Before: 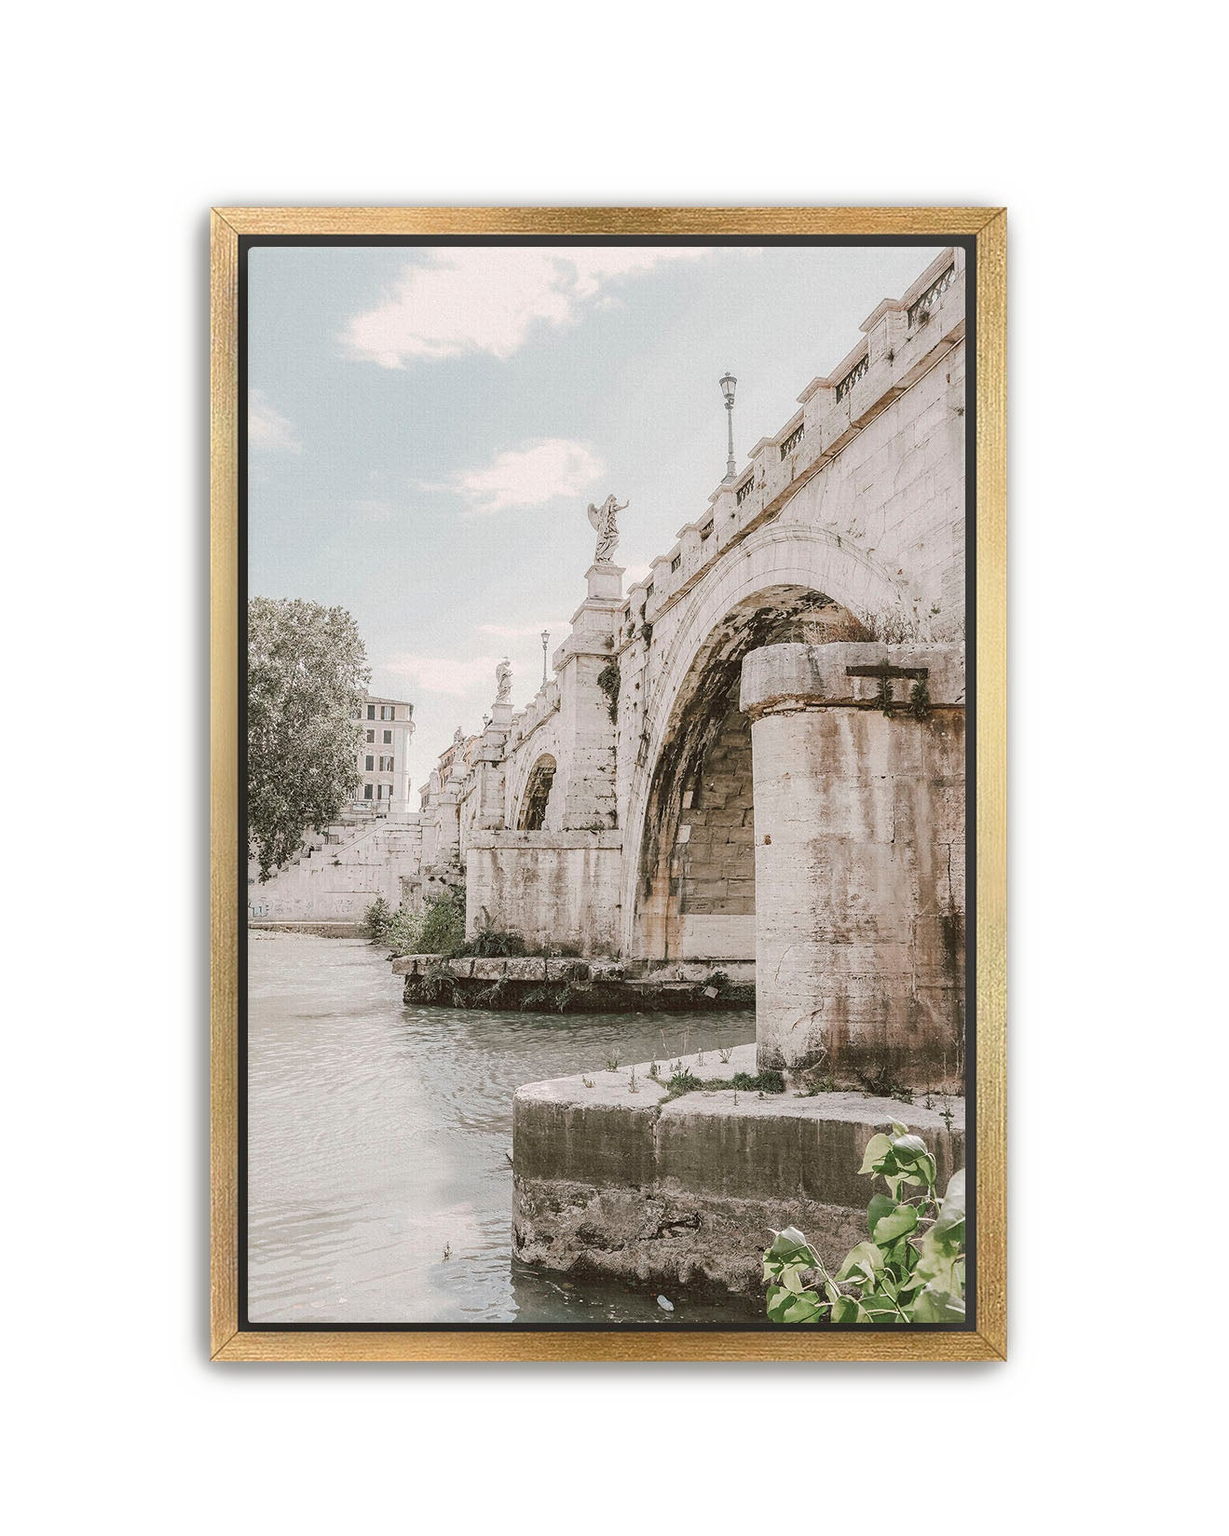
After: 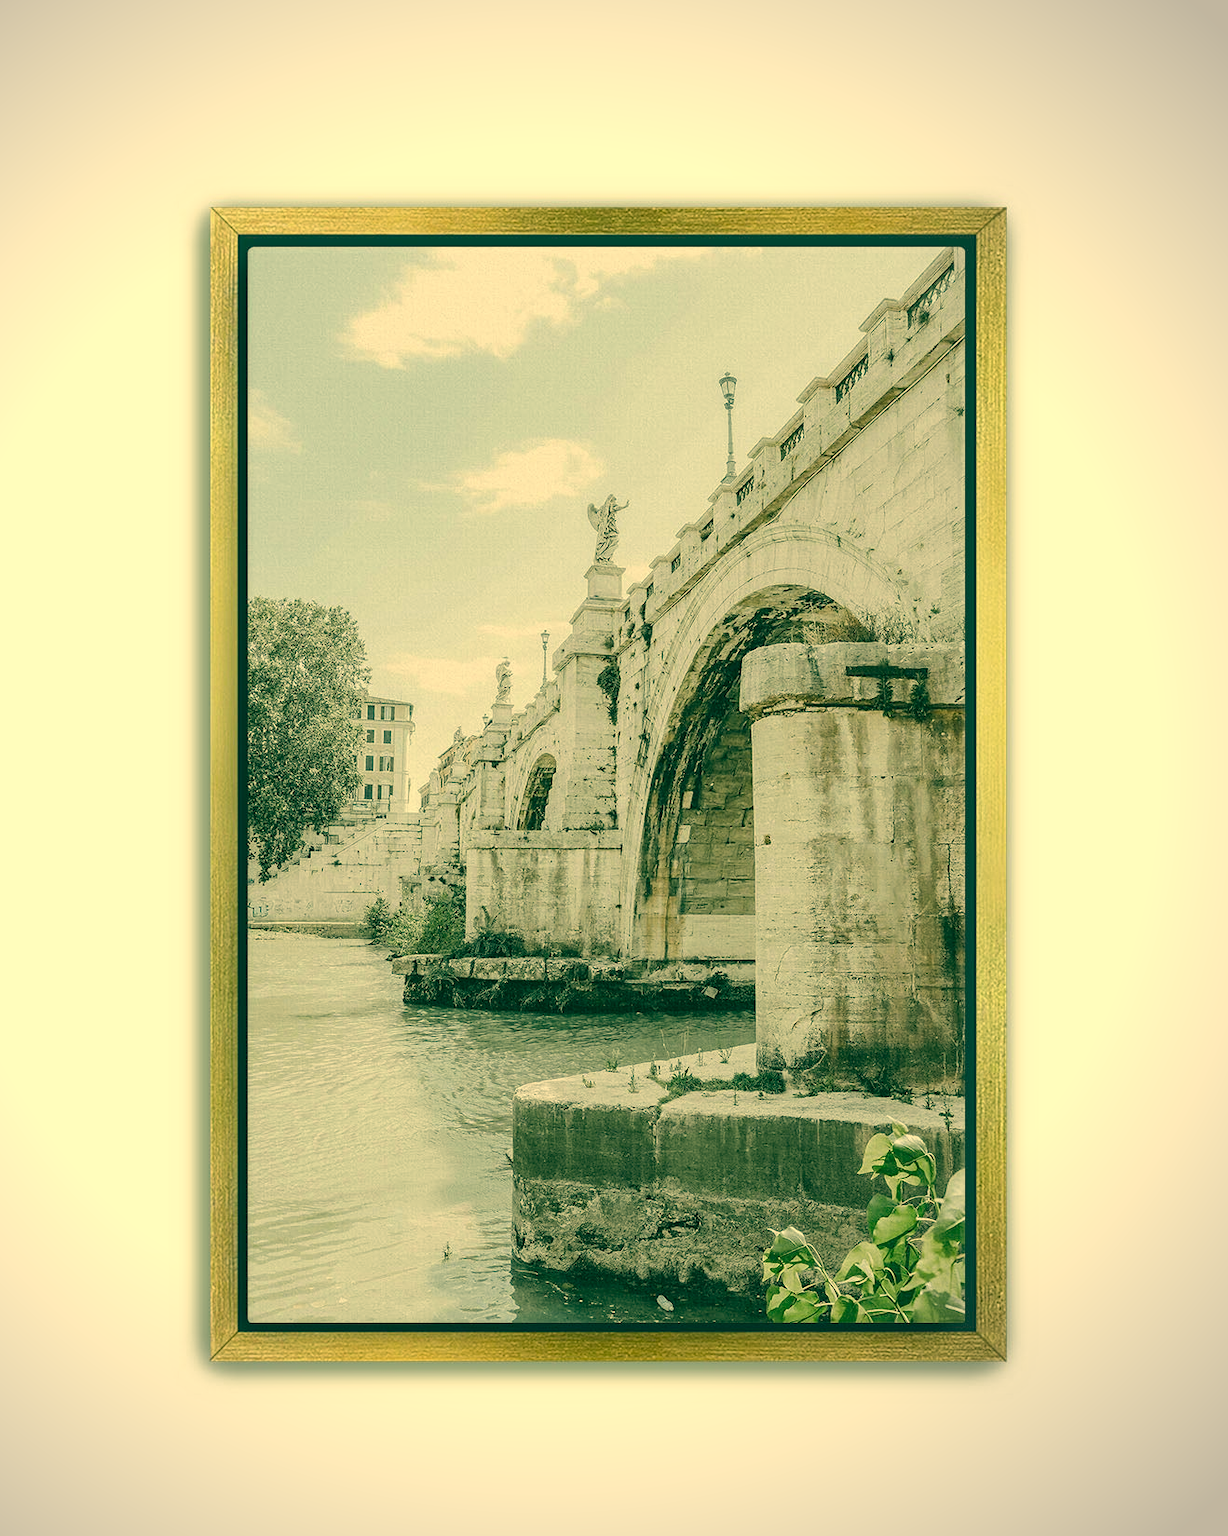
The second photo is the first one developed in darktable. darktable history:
tone equalizer: smoothing diameter 2.21%, edges refinement/feathering 19.78, mask exposure compensation -1.57 EV, filter diffusion 5
color correction: highlights a* 2.14, highlights b* 34.45, shadows a* -36.2, shadows b* -5.92
vignetting: center (-0.118, -0.009)
